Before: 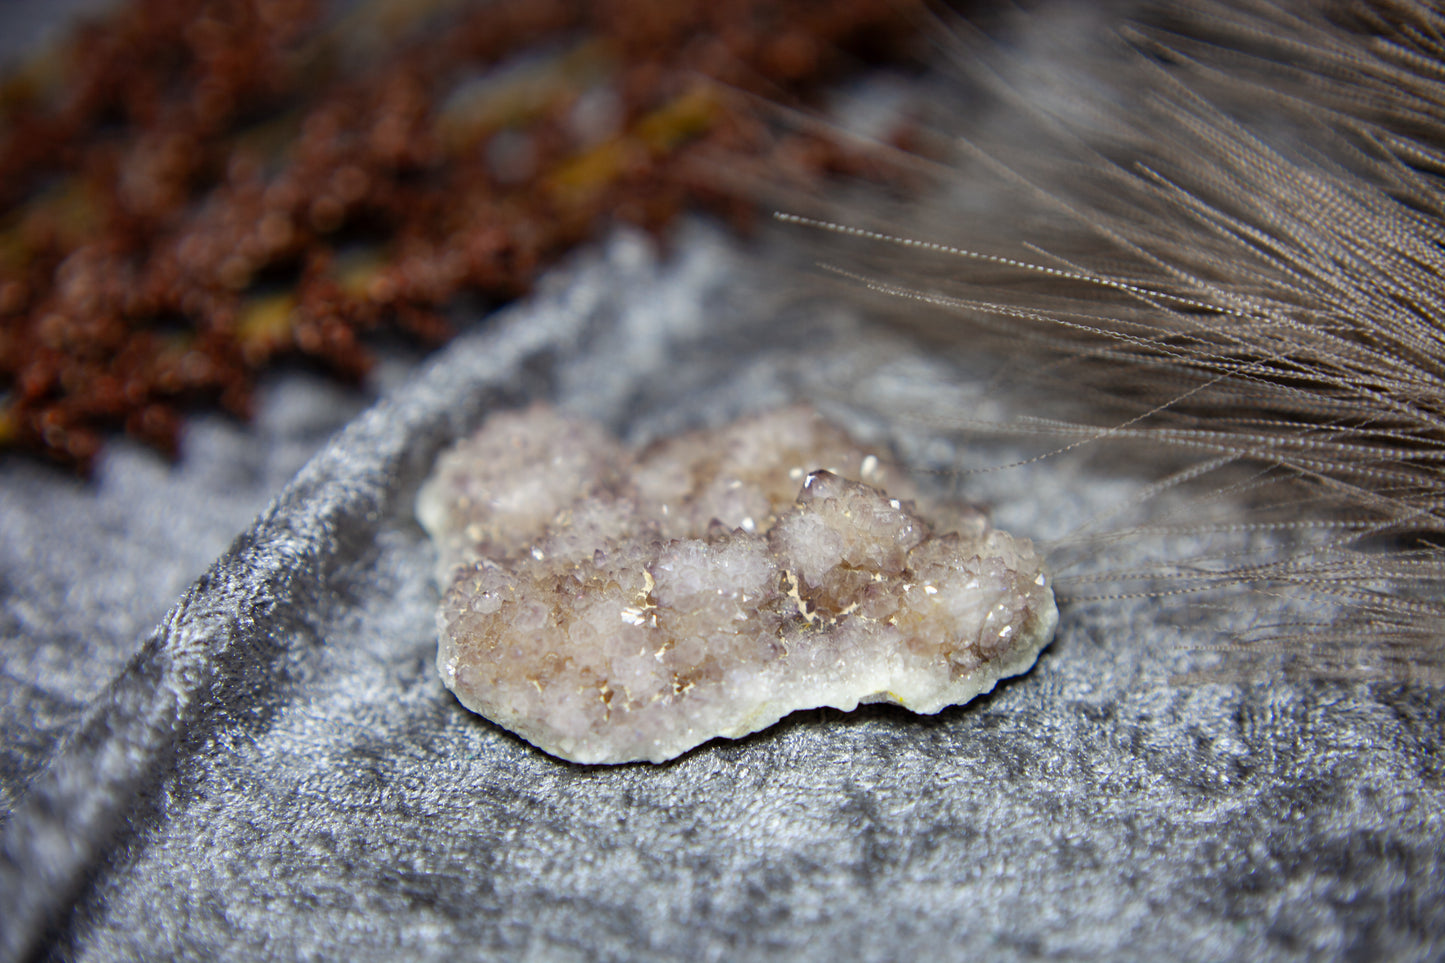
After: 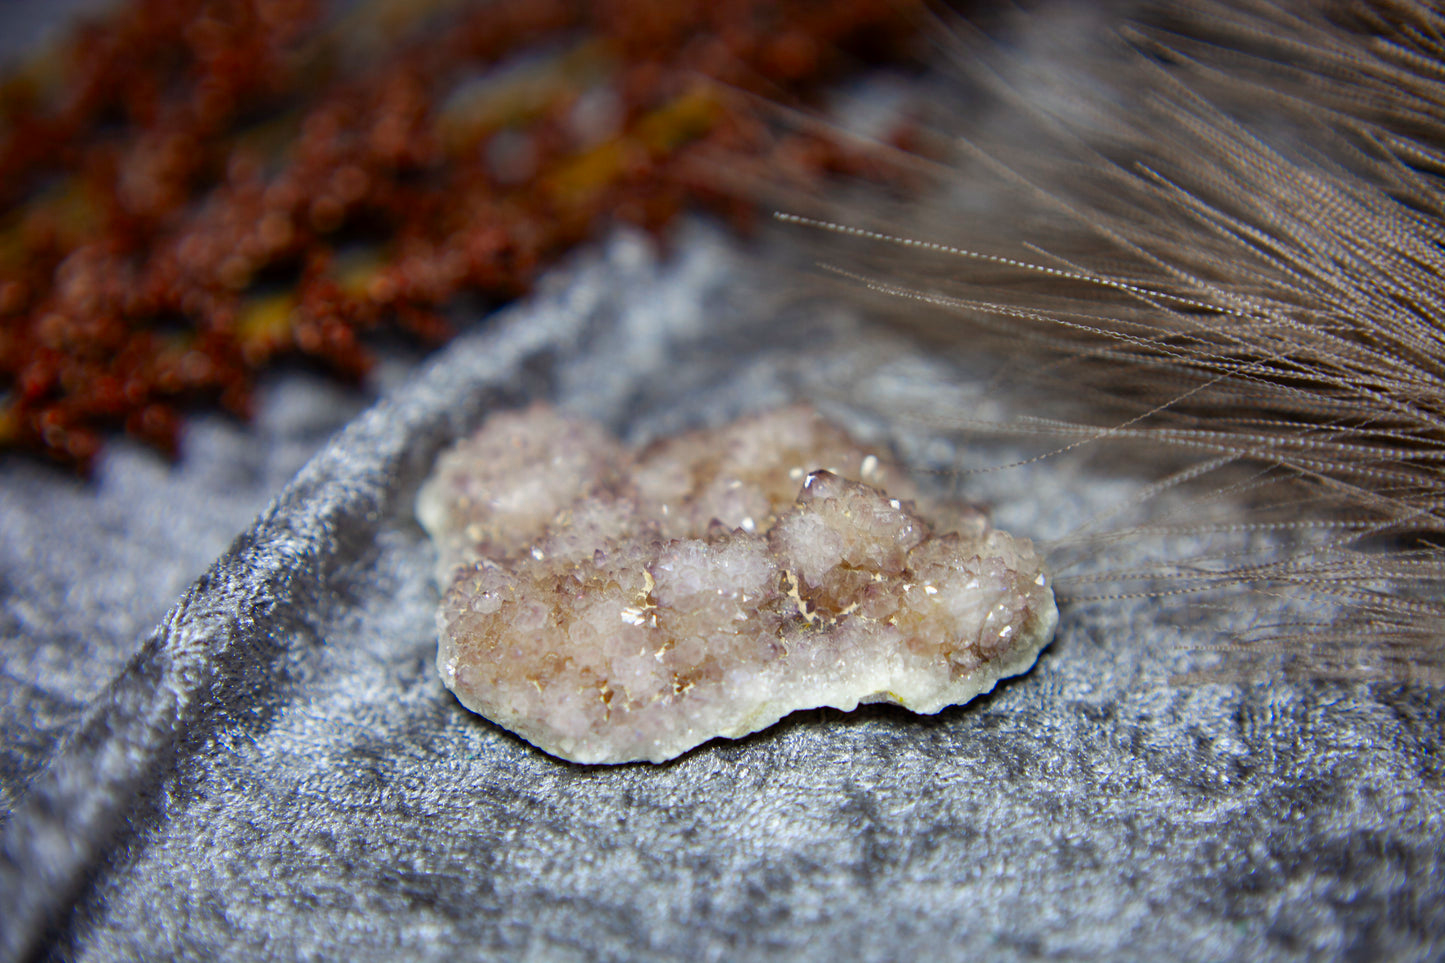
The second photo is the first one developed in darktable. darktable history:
contrast brightness saturation: brightness -0.02, saturation 0.35
color zones: curves: ch0 [(0, 0.5) (0.143, 0.5) (0.286, 0.456) (0.429, 0.5) (0.571, 0.5) (0.714, 0.5) (0.857, 0.5) (1, 0.5)]; ch1 [(0, 0.5) (0.143, 0.5) (0.286, 0.422) (0.429, 0.5) (0.571, 0.5) (0.714, 0.5) (0.857, 0.5) (1, 0.5)]
